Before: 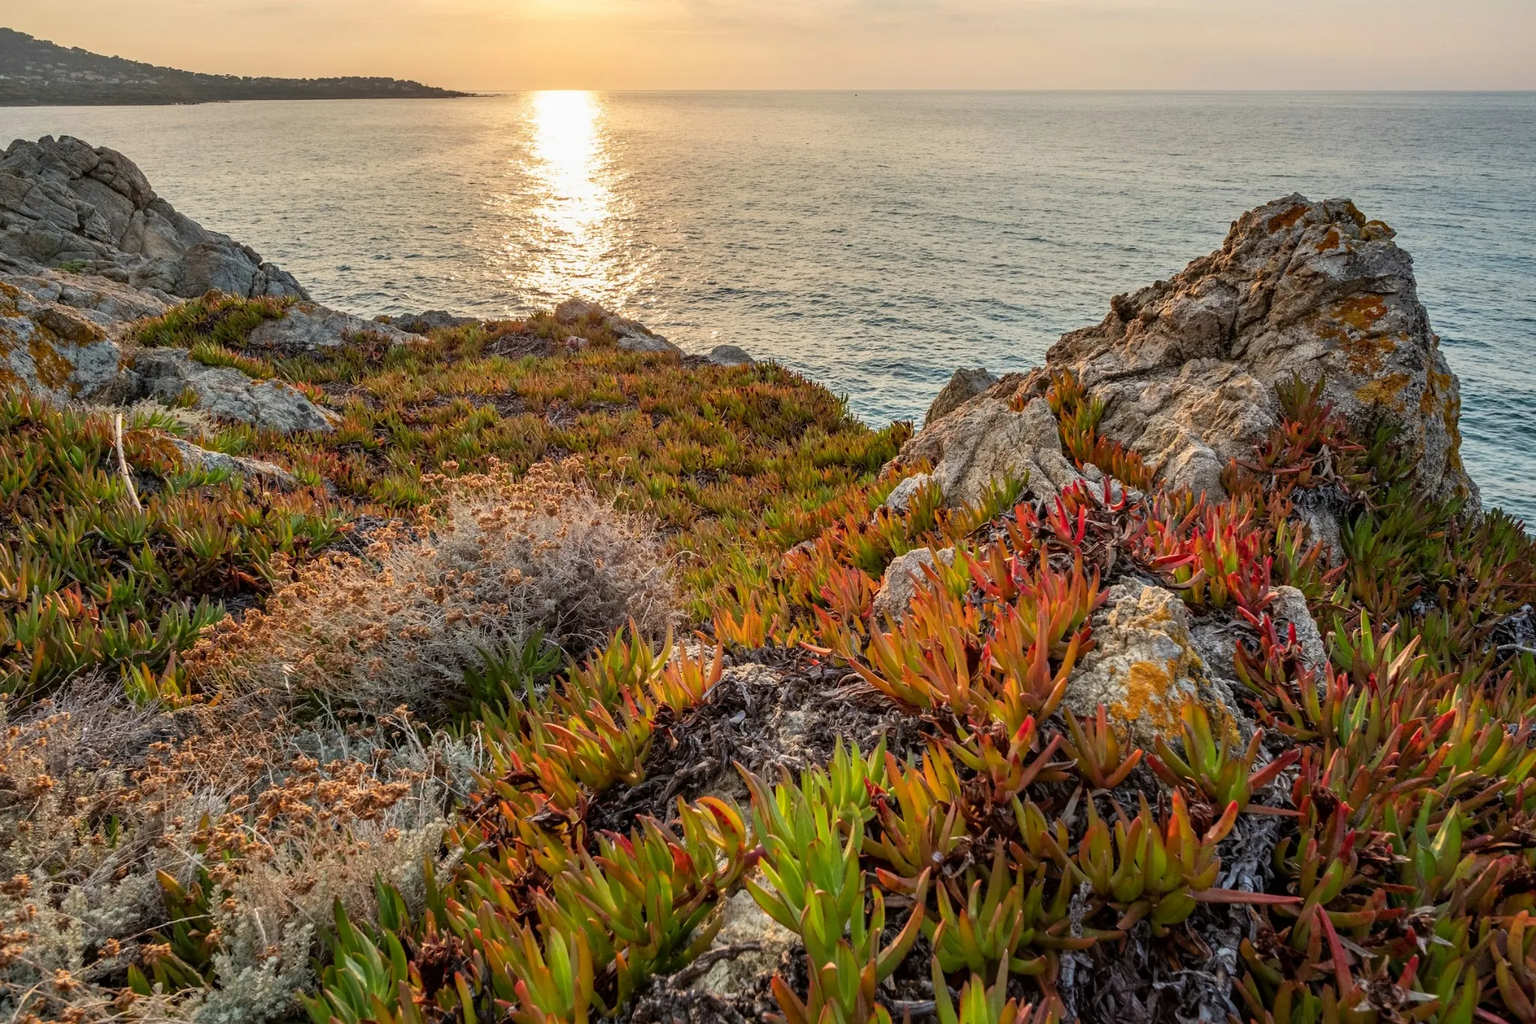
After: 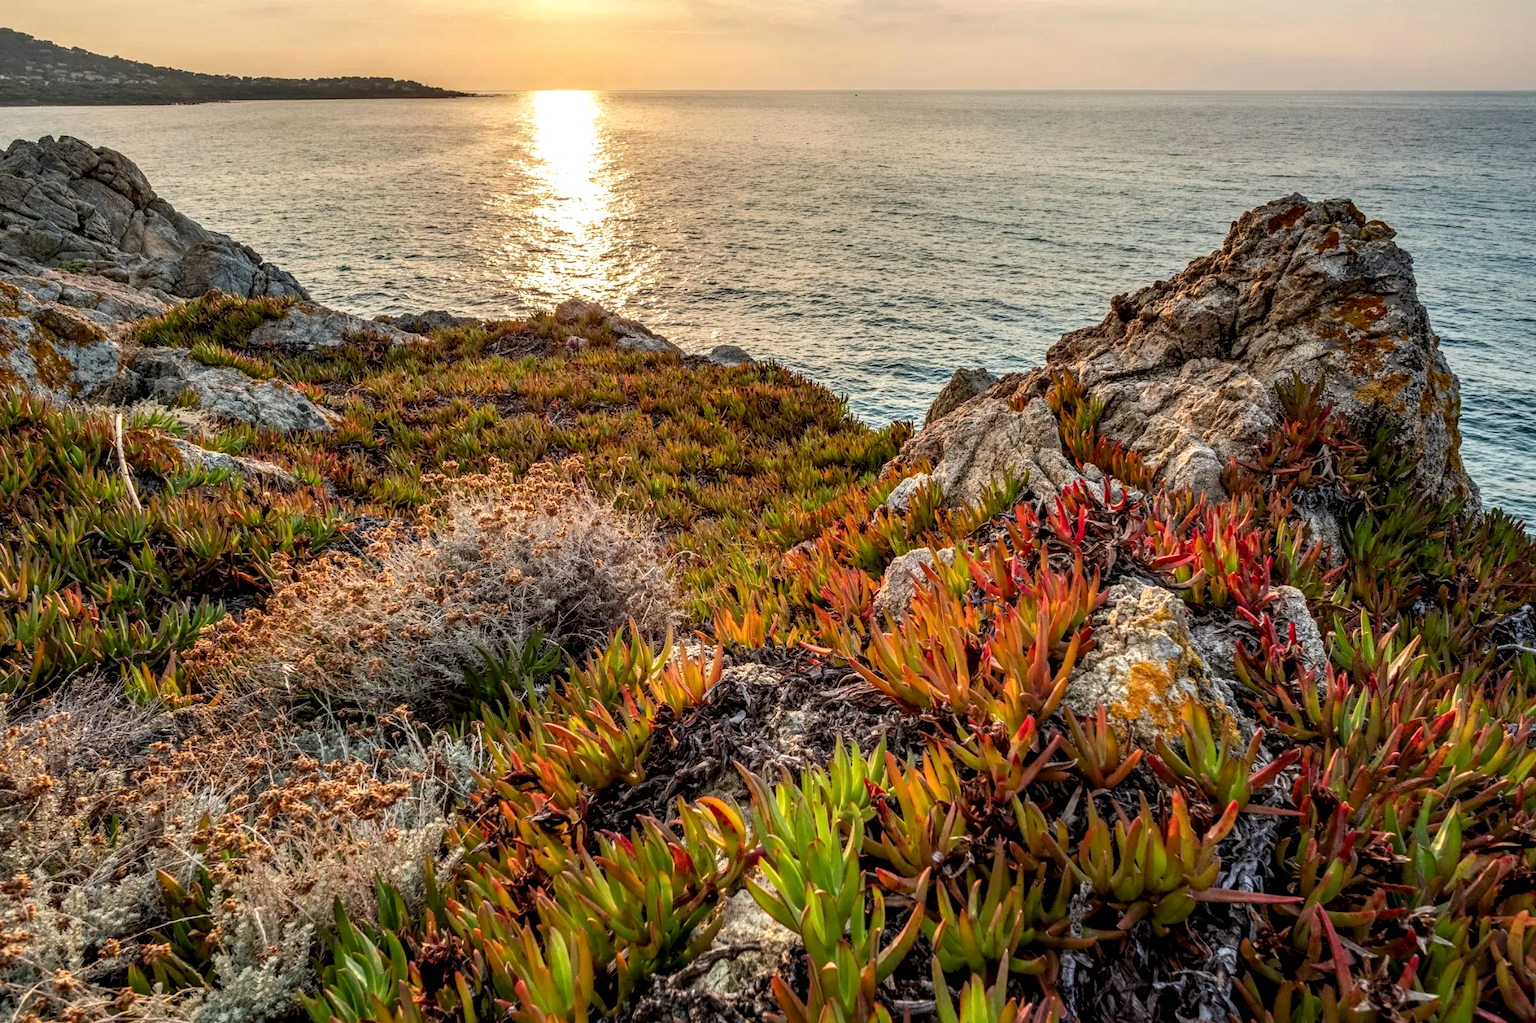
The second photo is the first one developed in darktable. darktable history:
contrast brightness saturation: saturation 0.1
local contrast: detail 150%
